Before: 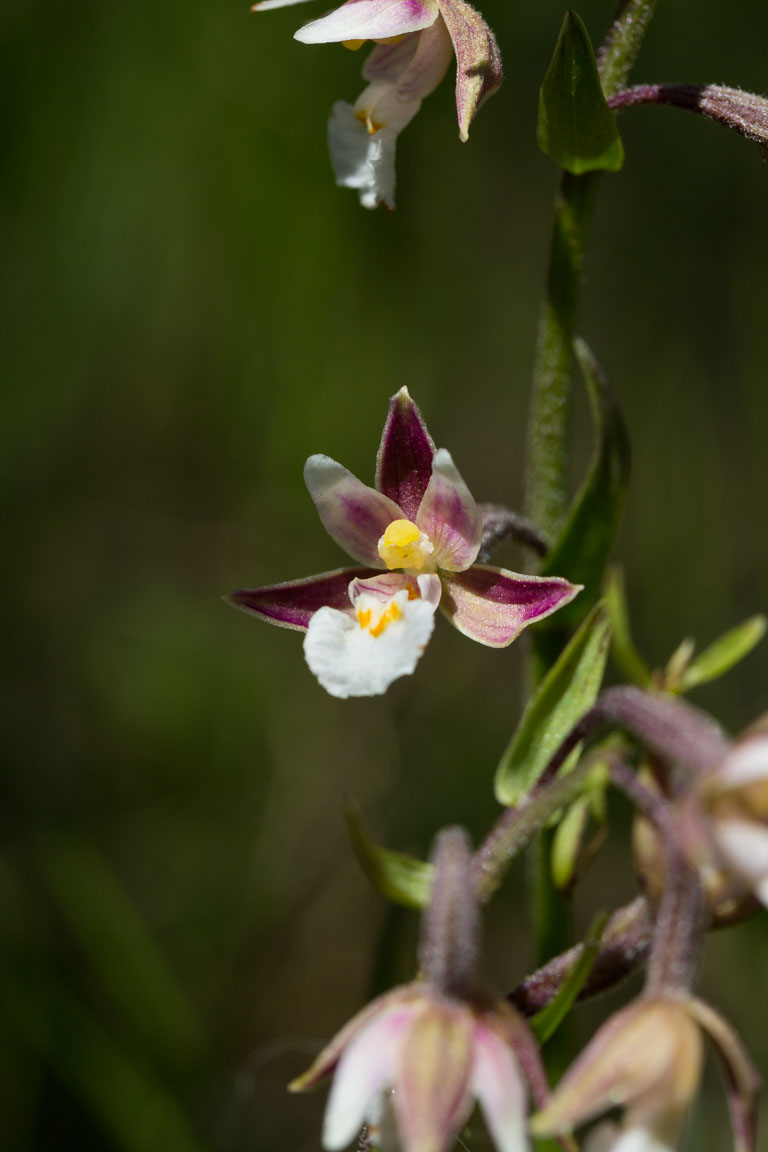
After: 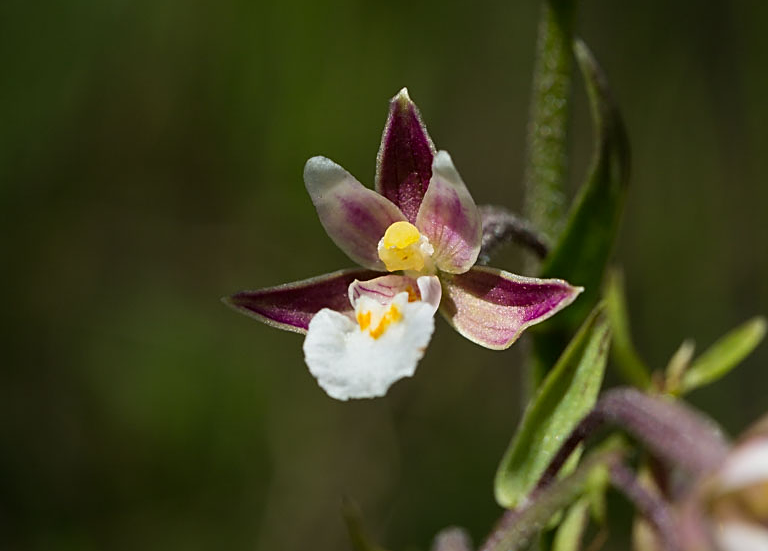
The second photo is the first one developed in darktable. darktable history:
sharpen: on, module defaults
crop and rotate: top 25.873%, bottom 26.23%
